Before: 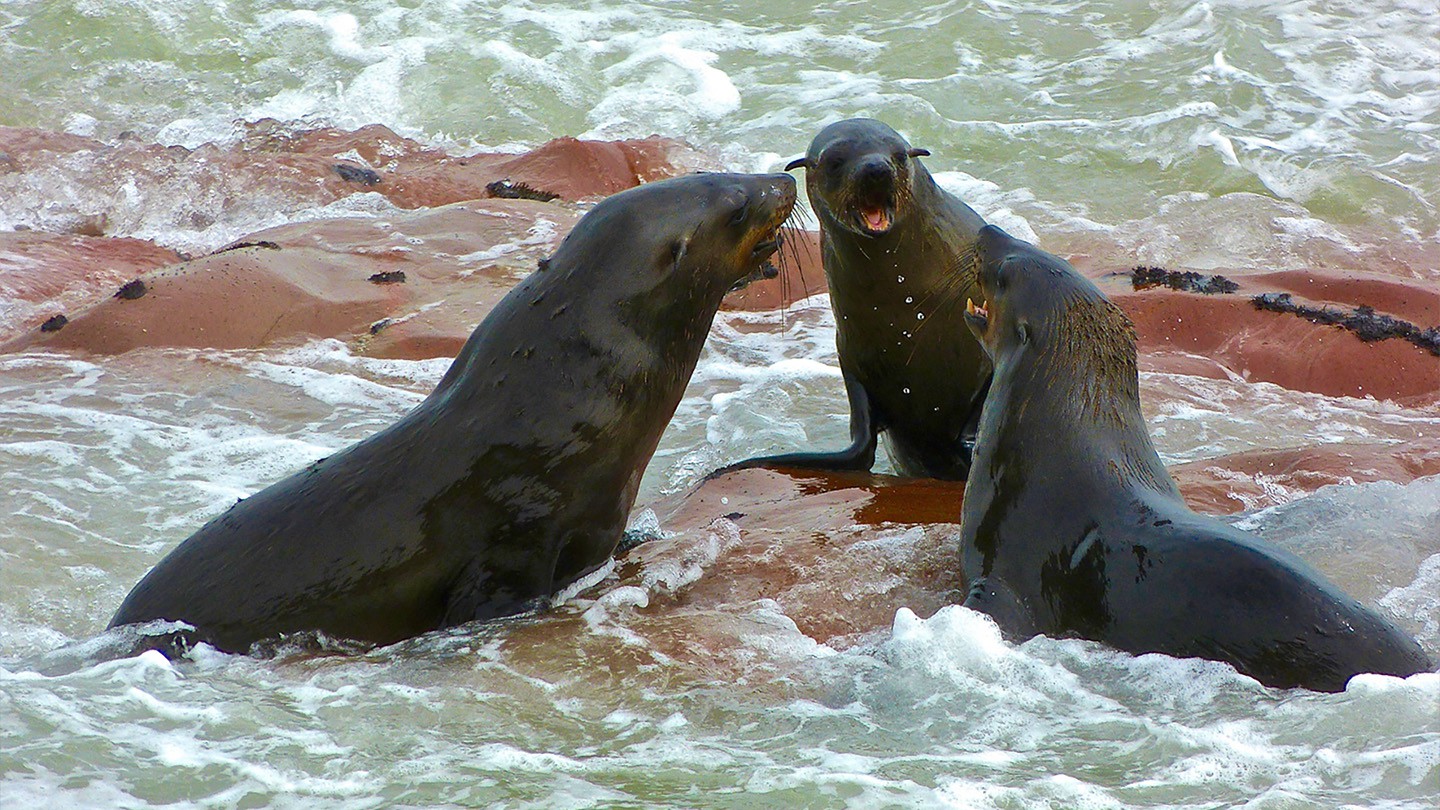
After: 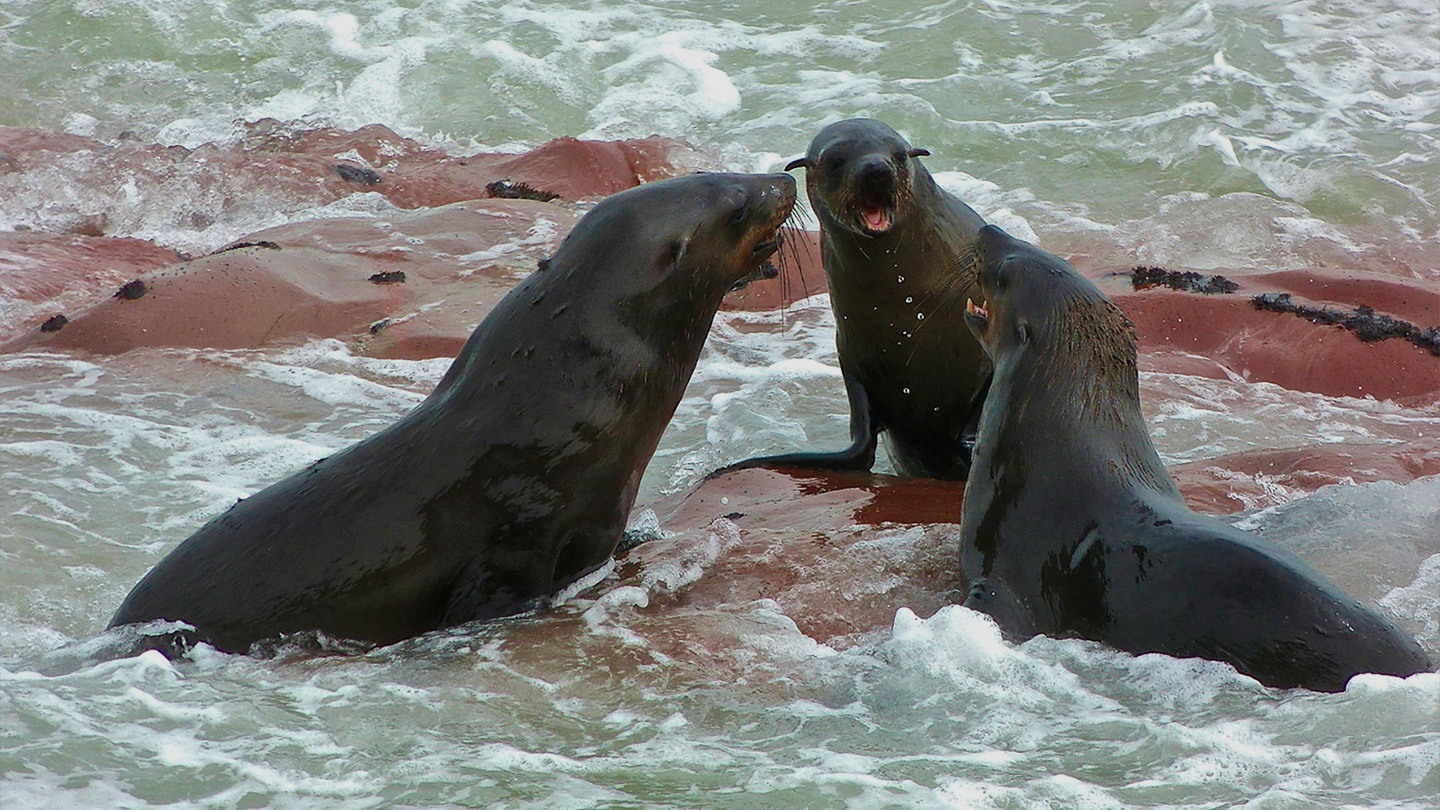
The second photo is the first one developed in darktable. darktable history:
exposure: exposure -0.36 EV, compensate highlight preservation false
color contrast: blue-yellow contrast 0.7
